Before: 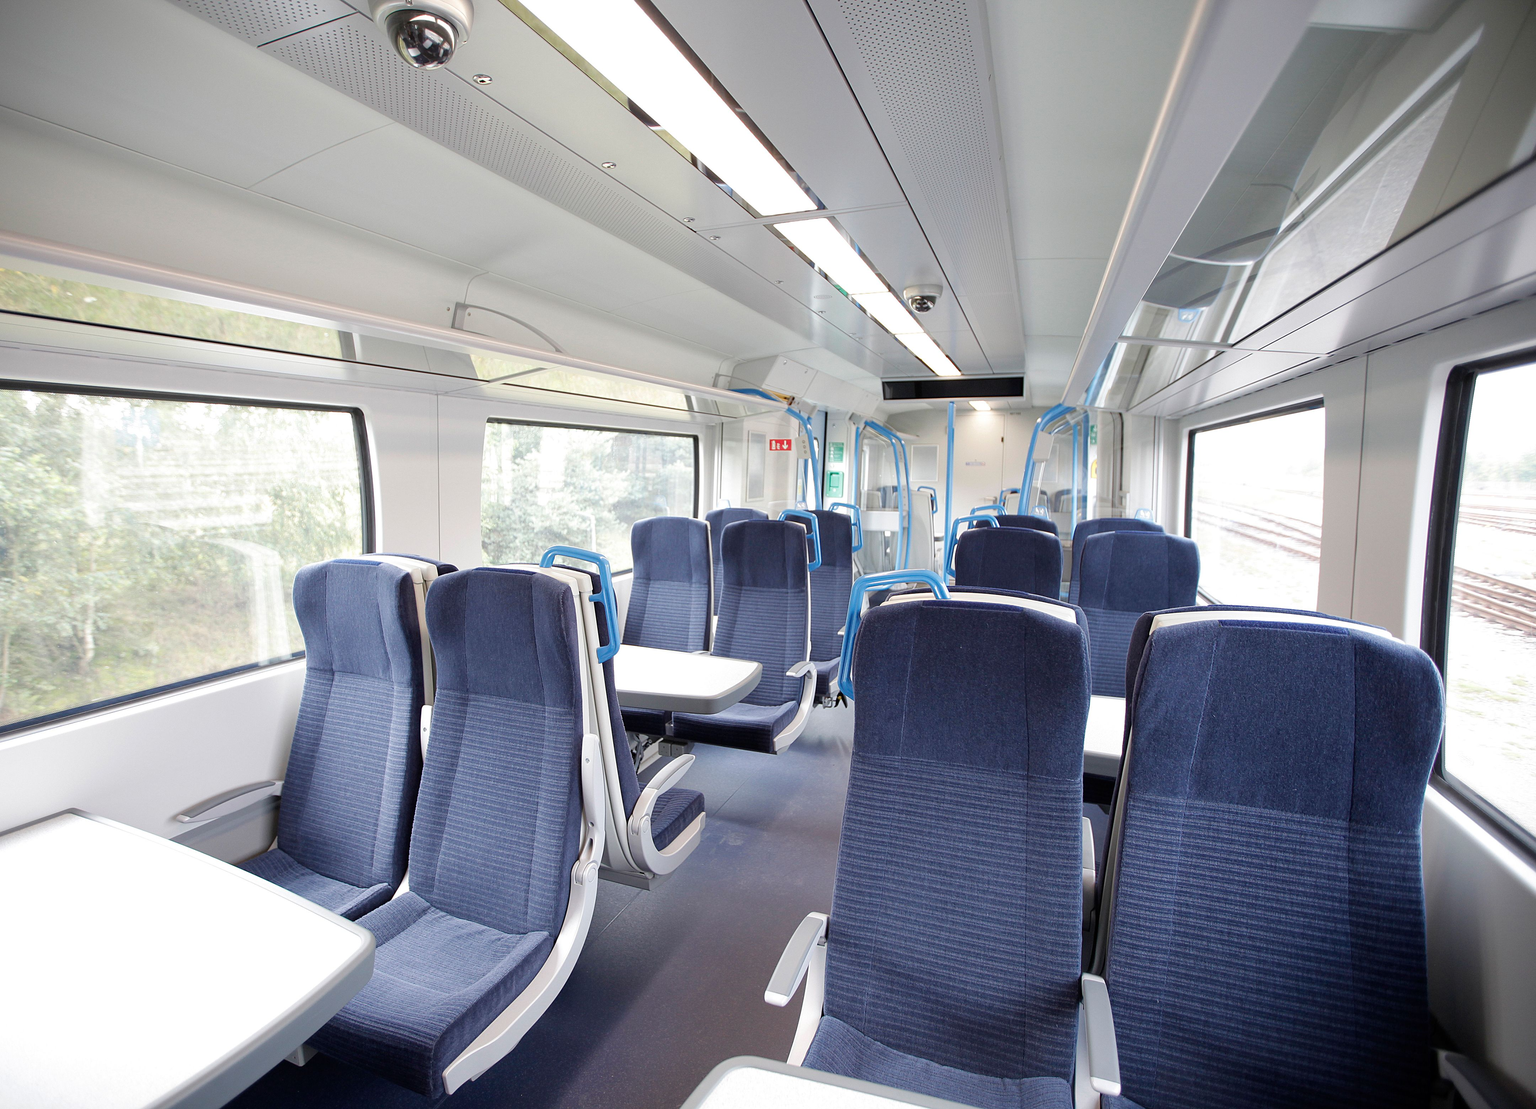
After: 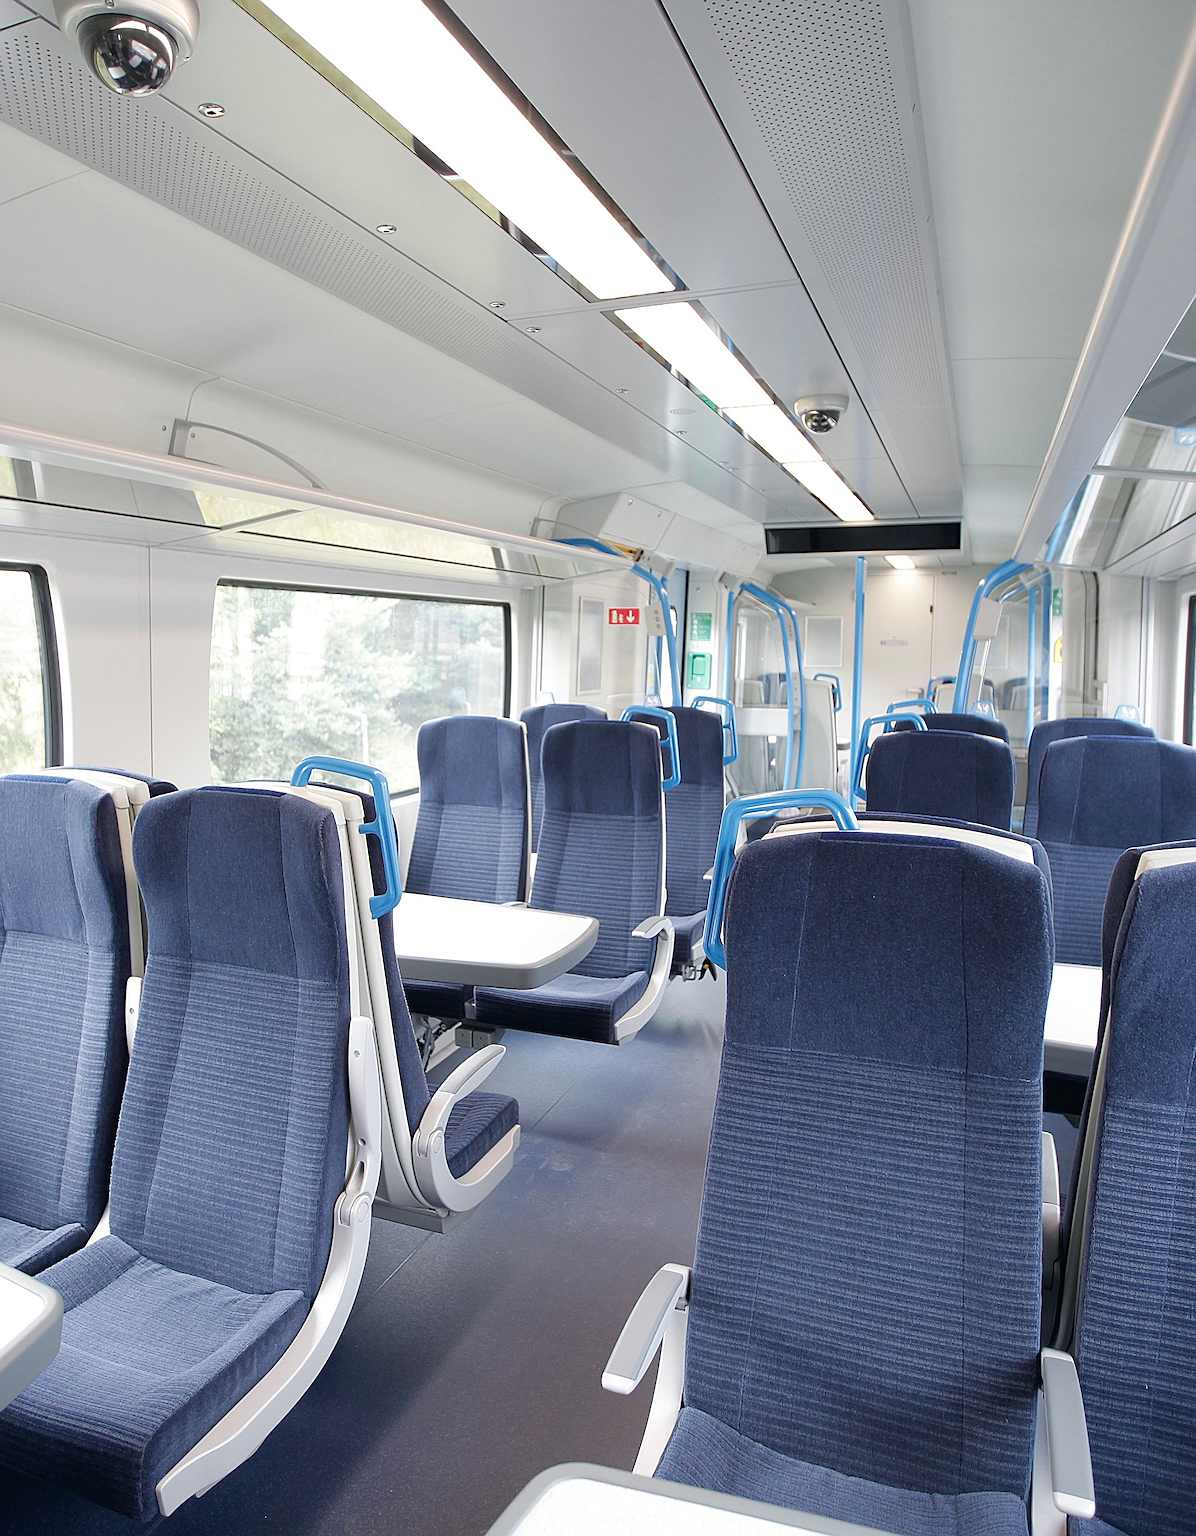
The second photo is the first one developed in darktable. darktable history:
sharpen: on, module defaults
crop: left 21.496%, right 22.254%
color balance: mode lift, gamma, gain (sRGB), lift [1, 1, 1.022, 1.026]
